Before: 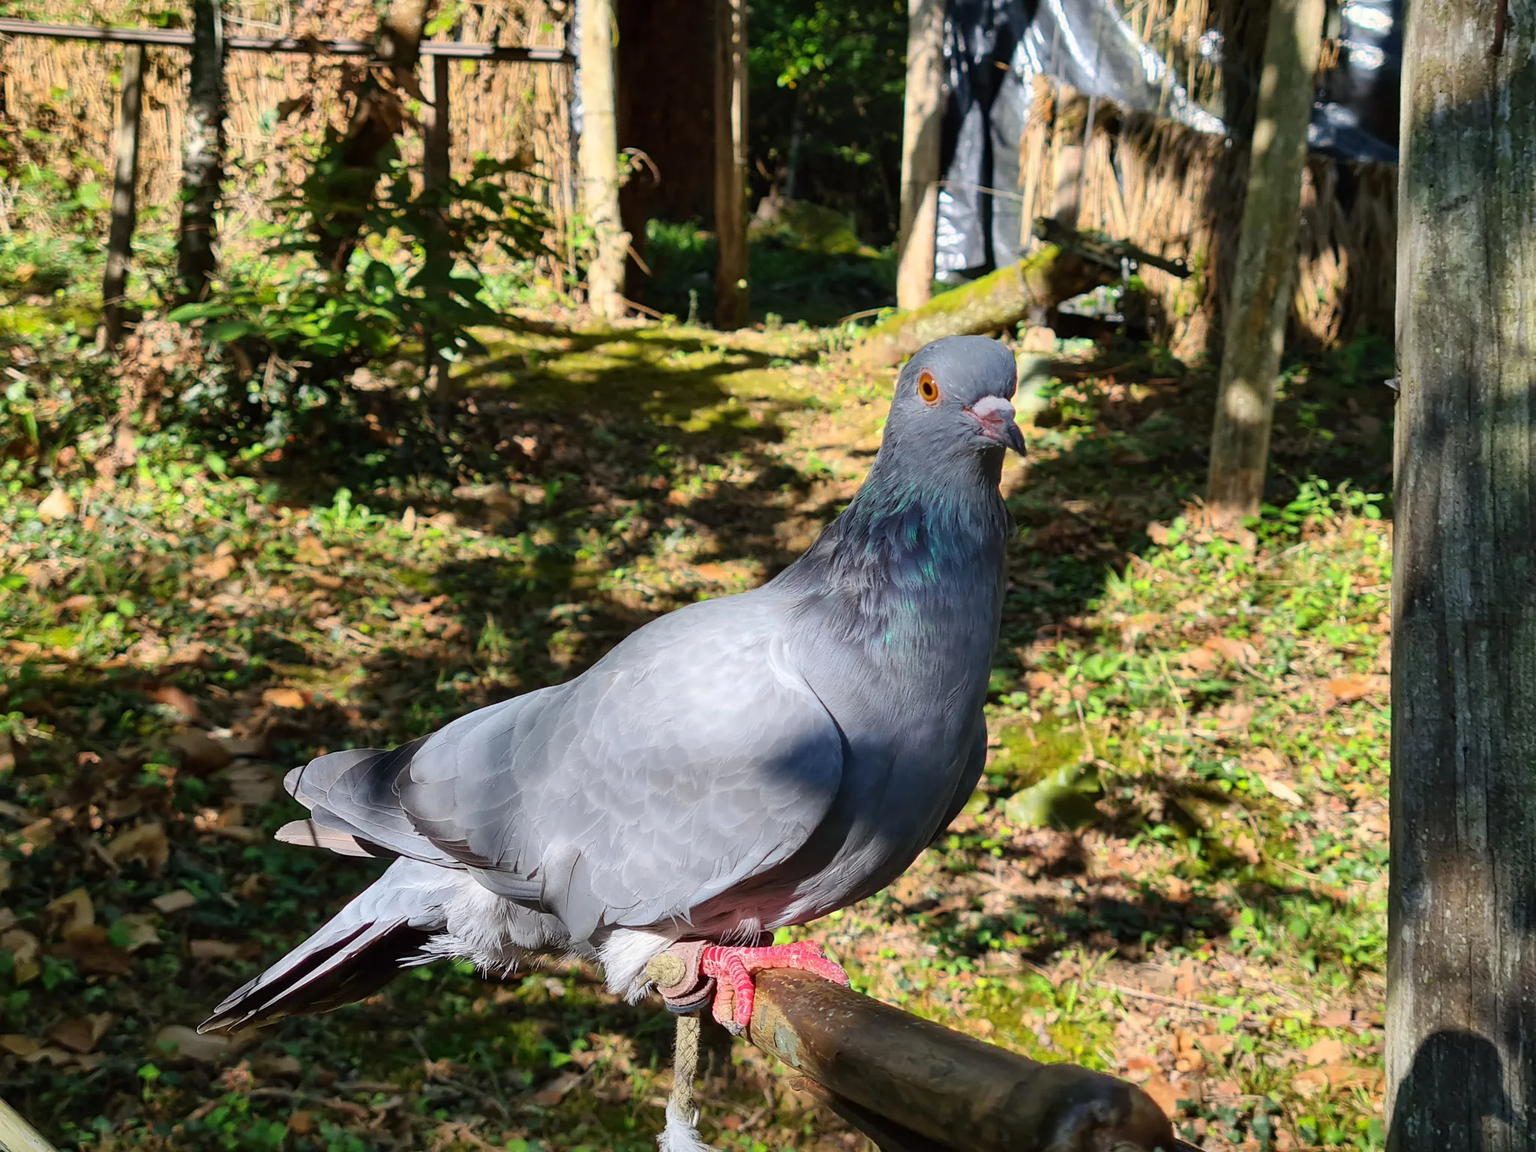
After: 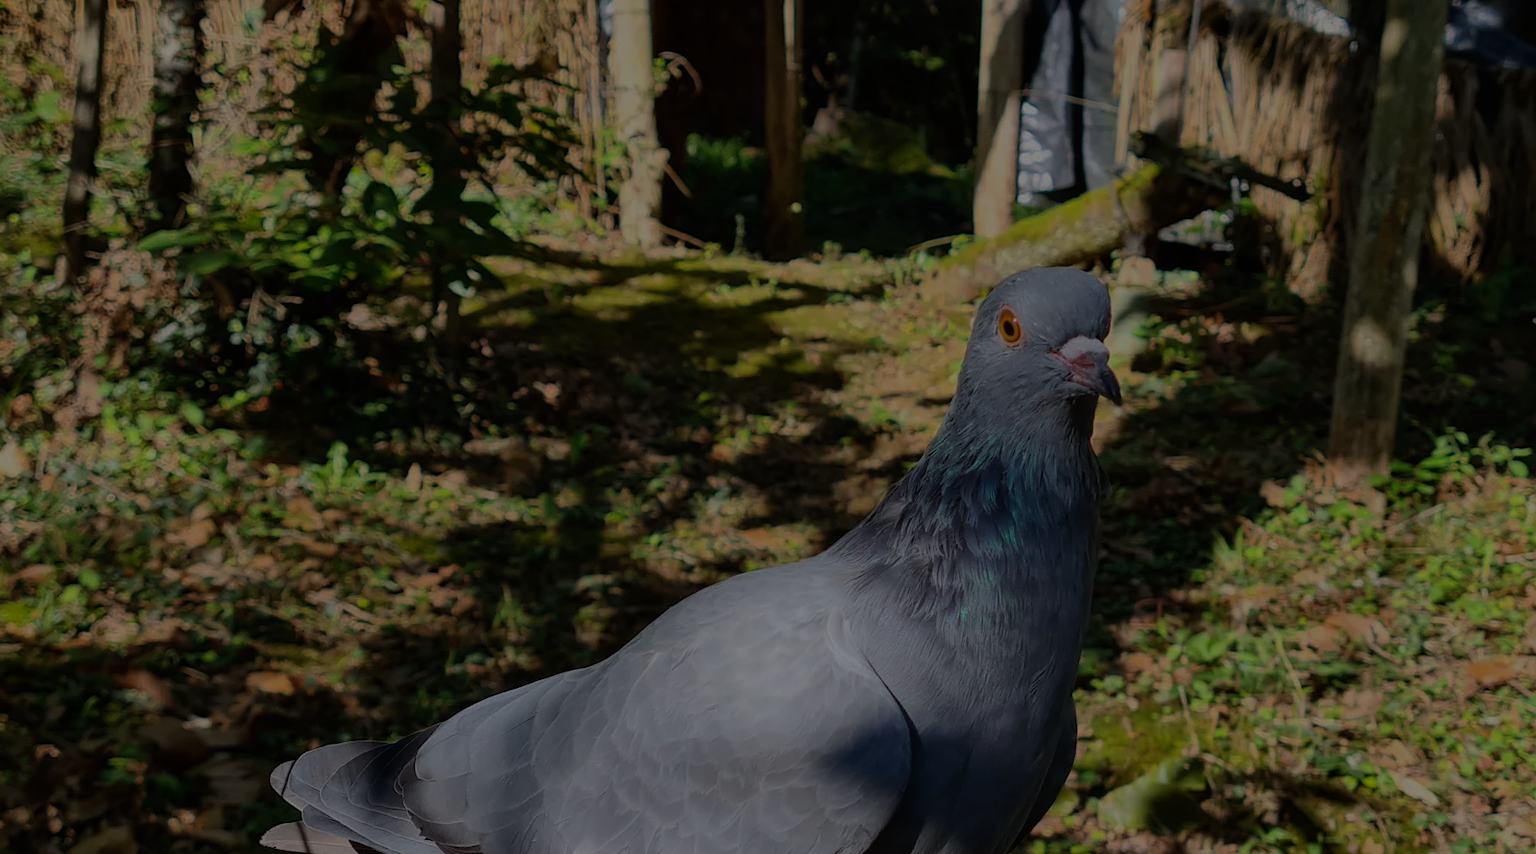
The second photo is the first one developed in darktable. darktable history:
crop: left 3.133%, top 8.964%, right 9.638%, bottom 26.261%
exposure: exposure -2.085 EV, compensate highlight preservation false
